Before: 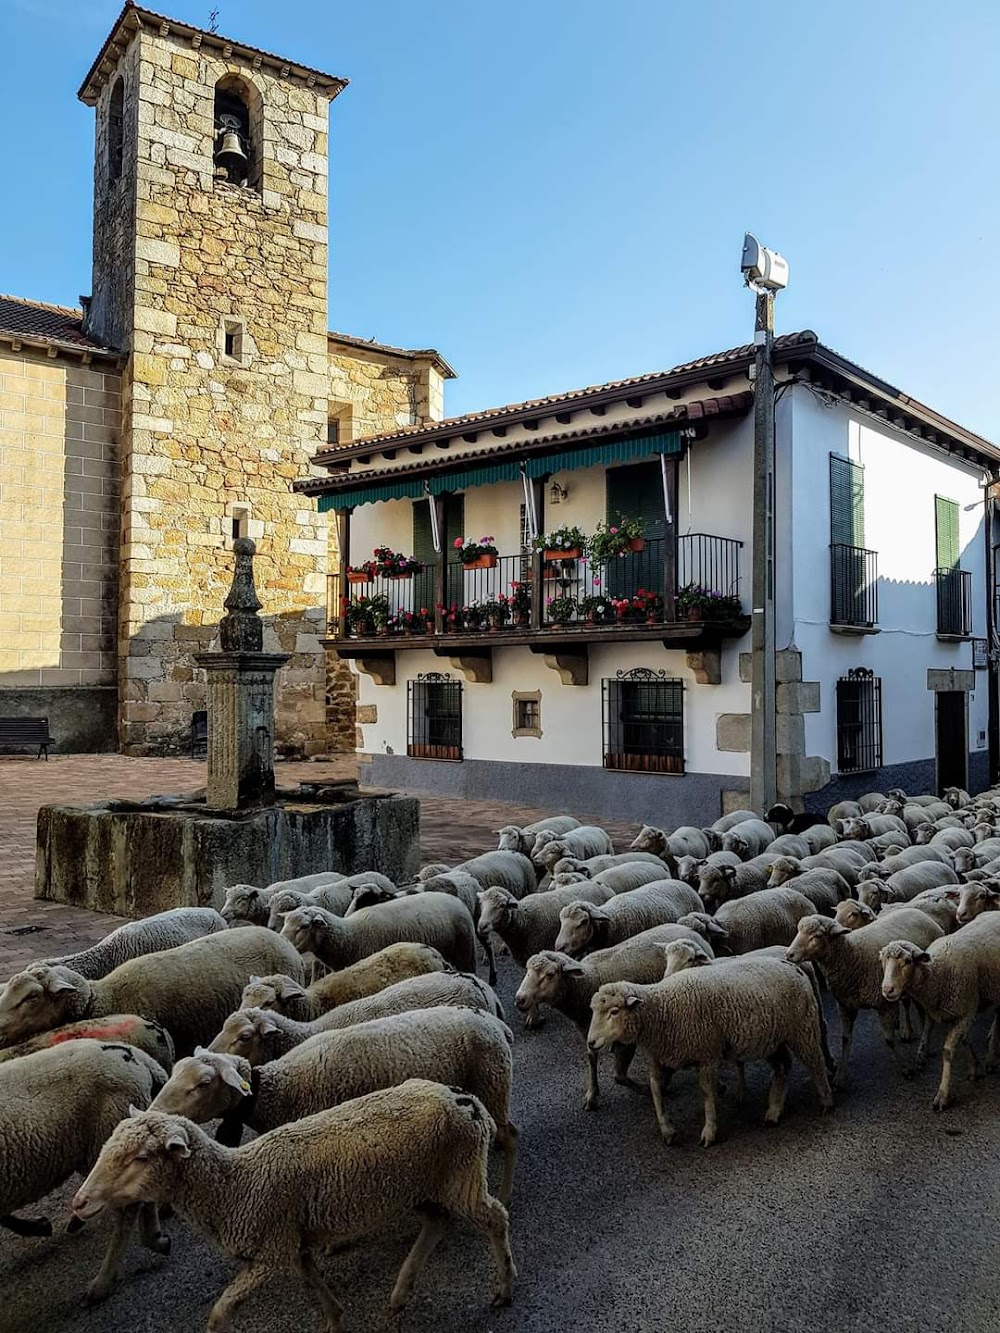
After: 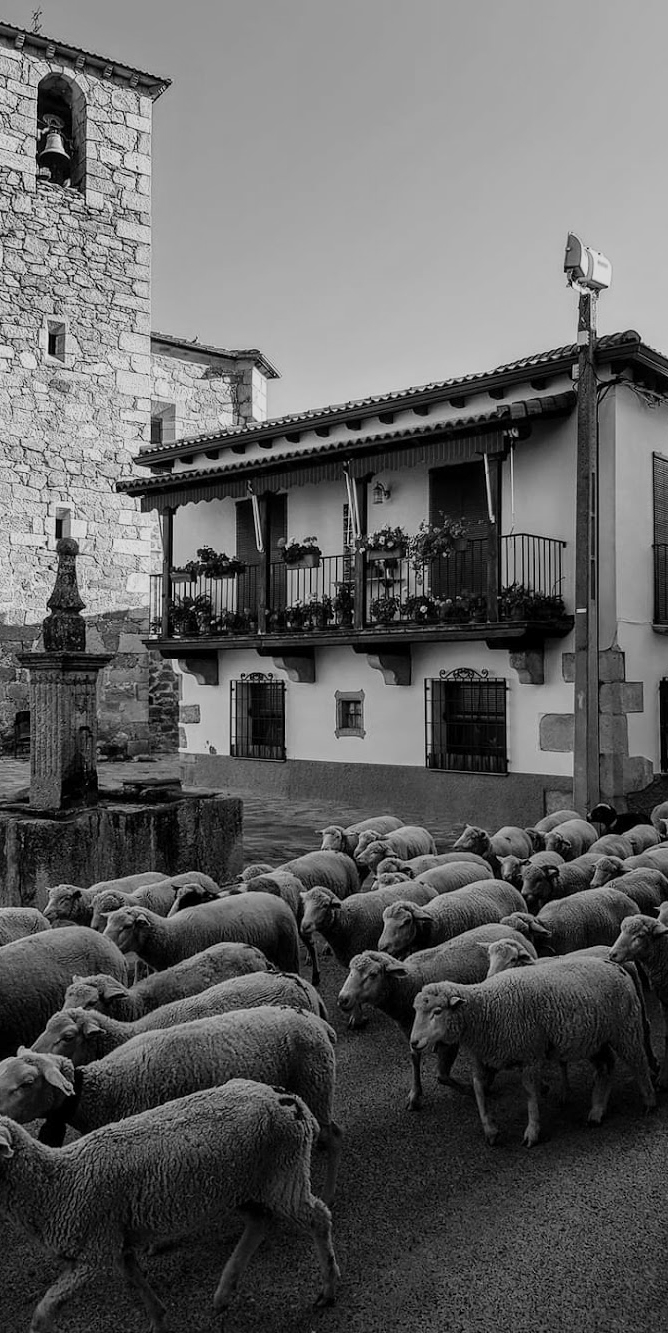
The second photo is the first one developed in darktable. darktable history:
contrast brightness saturation: contrast 0.2, brightness 0.16, saturation 0.22
monochrome: a -6.99, b 35.61, size 1.4
exposure: black level correction 0, exposure -0.766 EV, compensate highlight preservation false
crop and rotate: left 17.732%, right 15.423%
